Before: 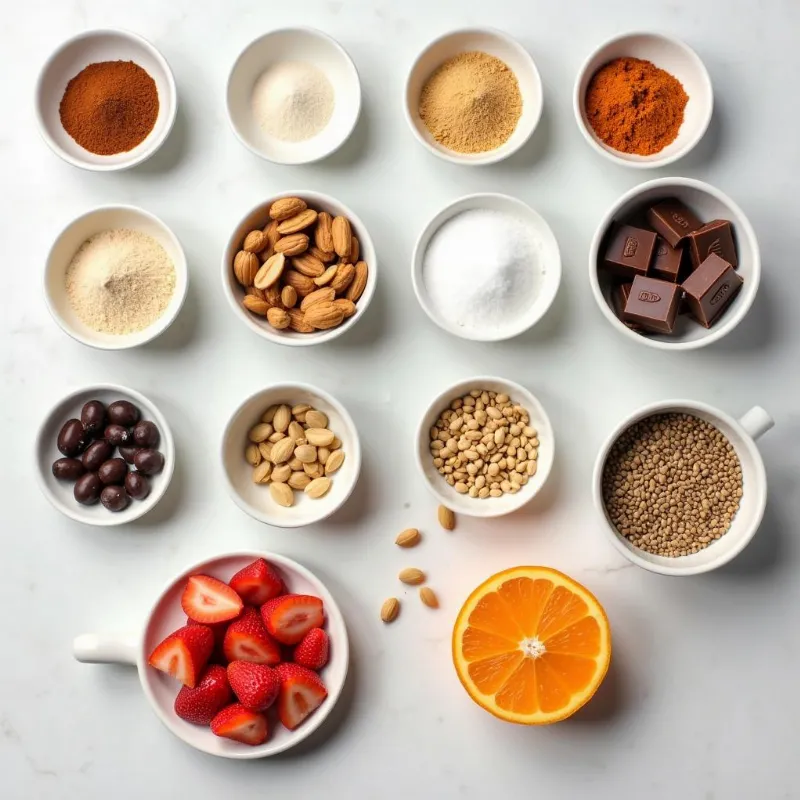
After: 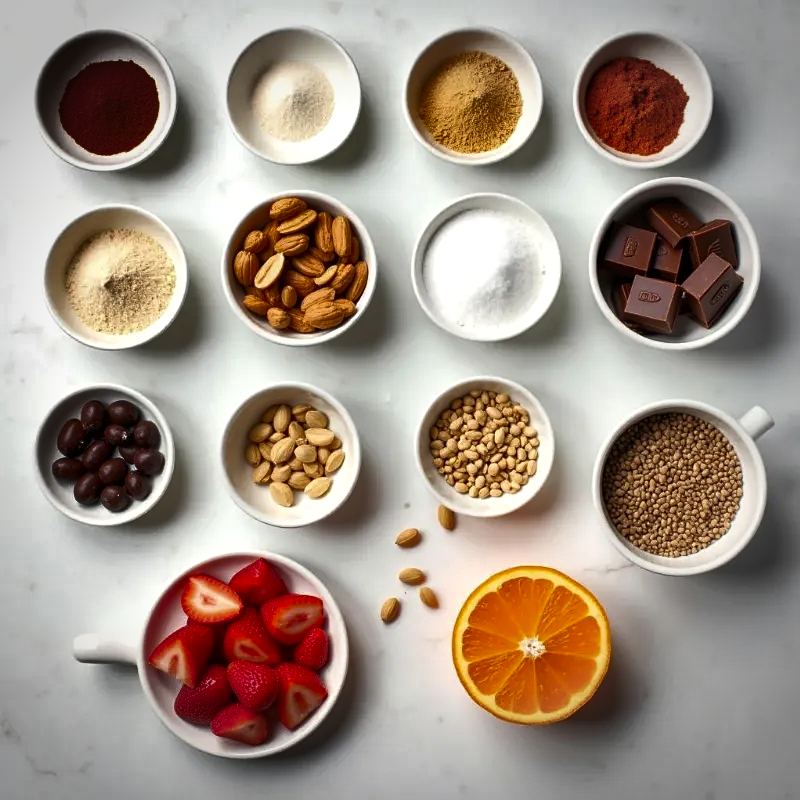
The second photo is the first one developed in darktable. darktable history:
shadows and highlights: radius 173.19, shadows 27.8, white point adjustment 3.09, highlights -68.6, soften with gaussian
vignetting: width/height ratio 1.092, unbound false
sharpen: amount 0.208
